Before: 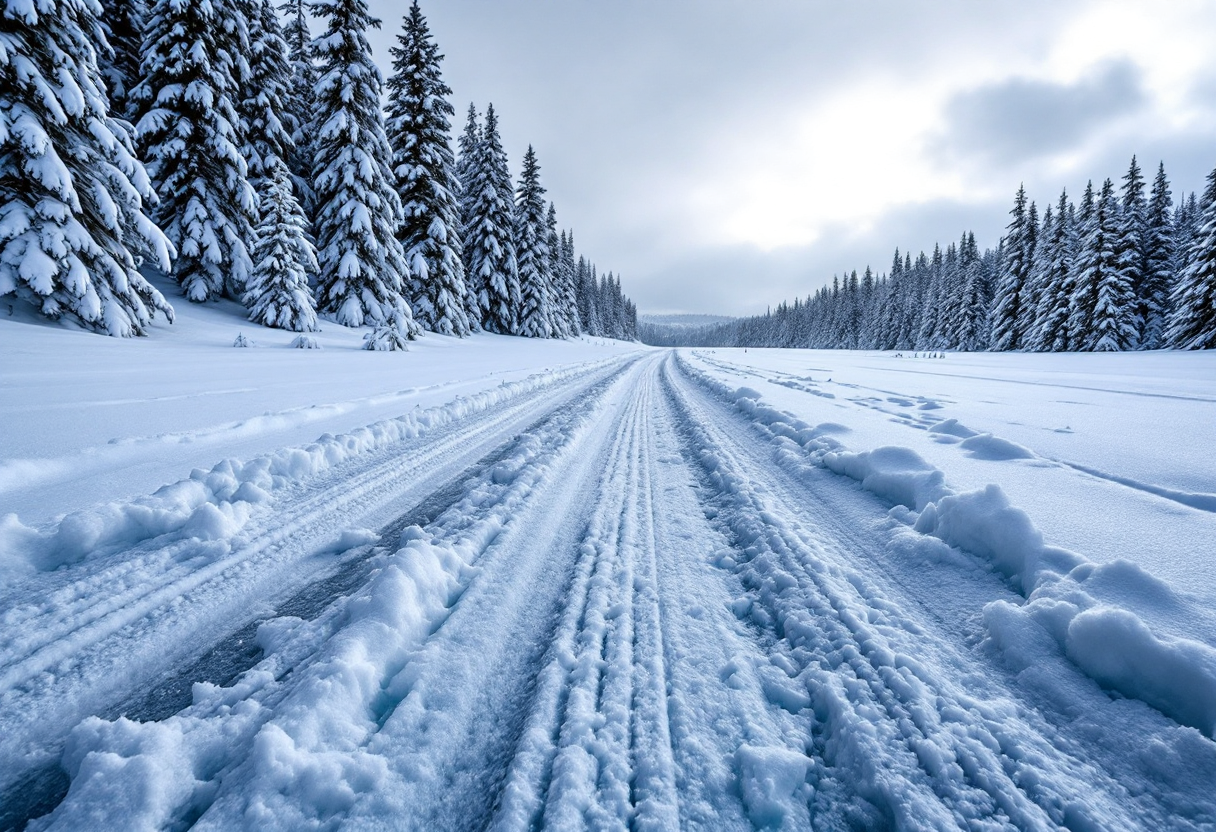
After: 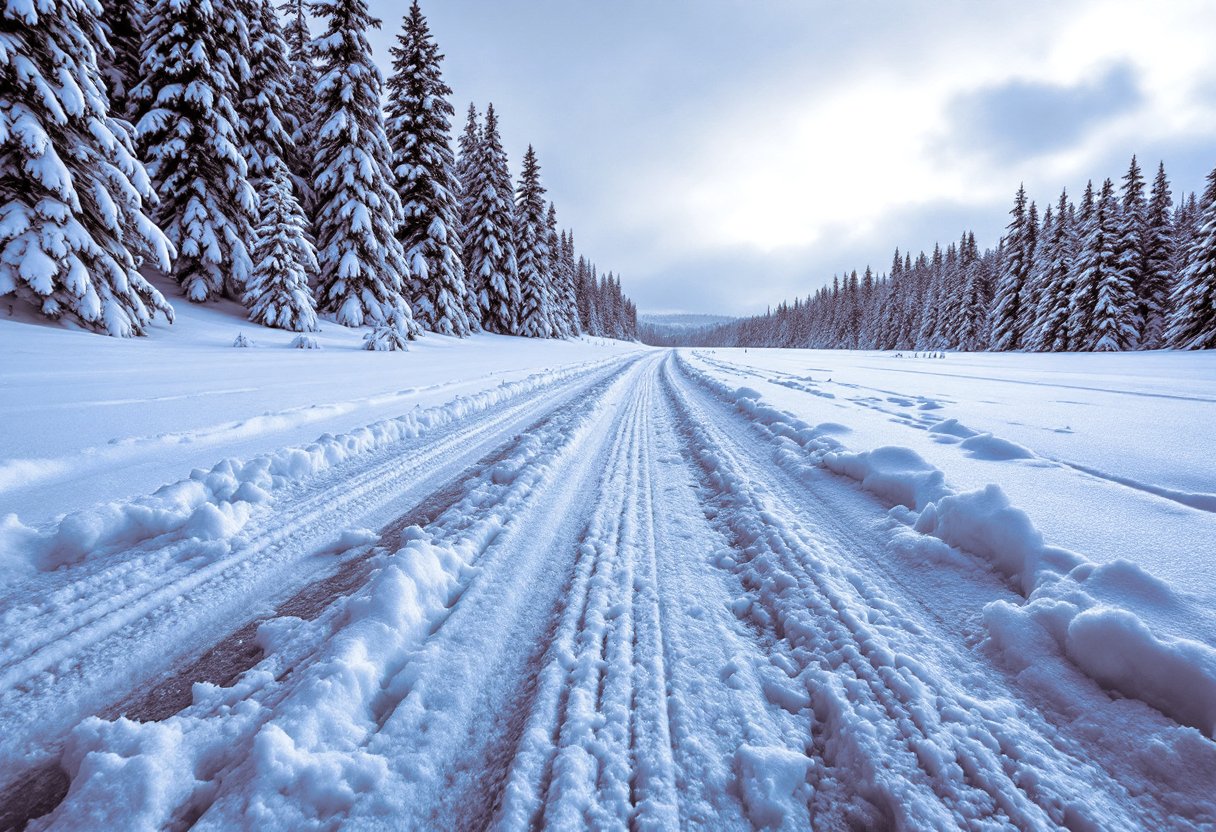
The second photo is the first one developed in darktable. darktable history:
white balance: red 0.974, blue 1.044
split-toning: shadows › saturation 0.24, highlights › hue 54°, highlights › saturation 0.24
